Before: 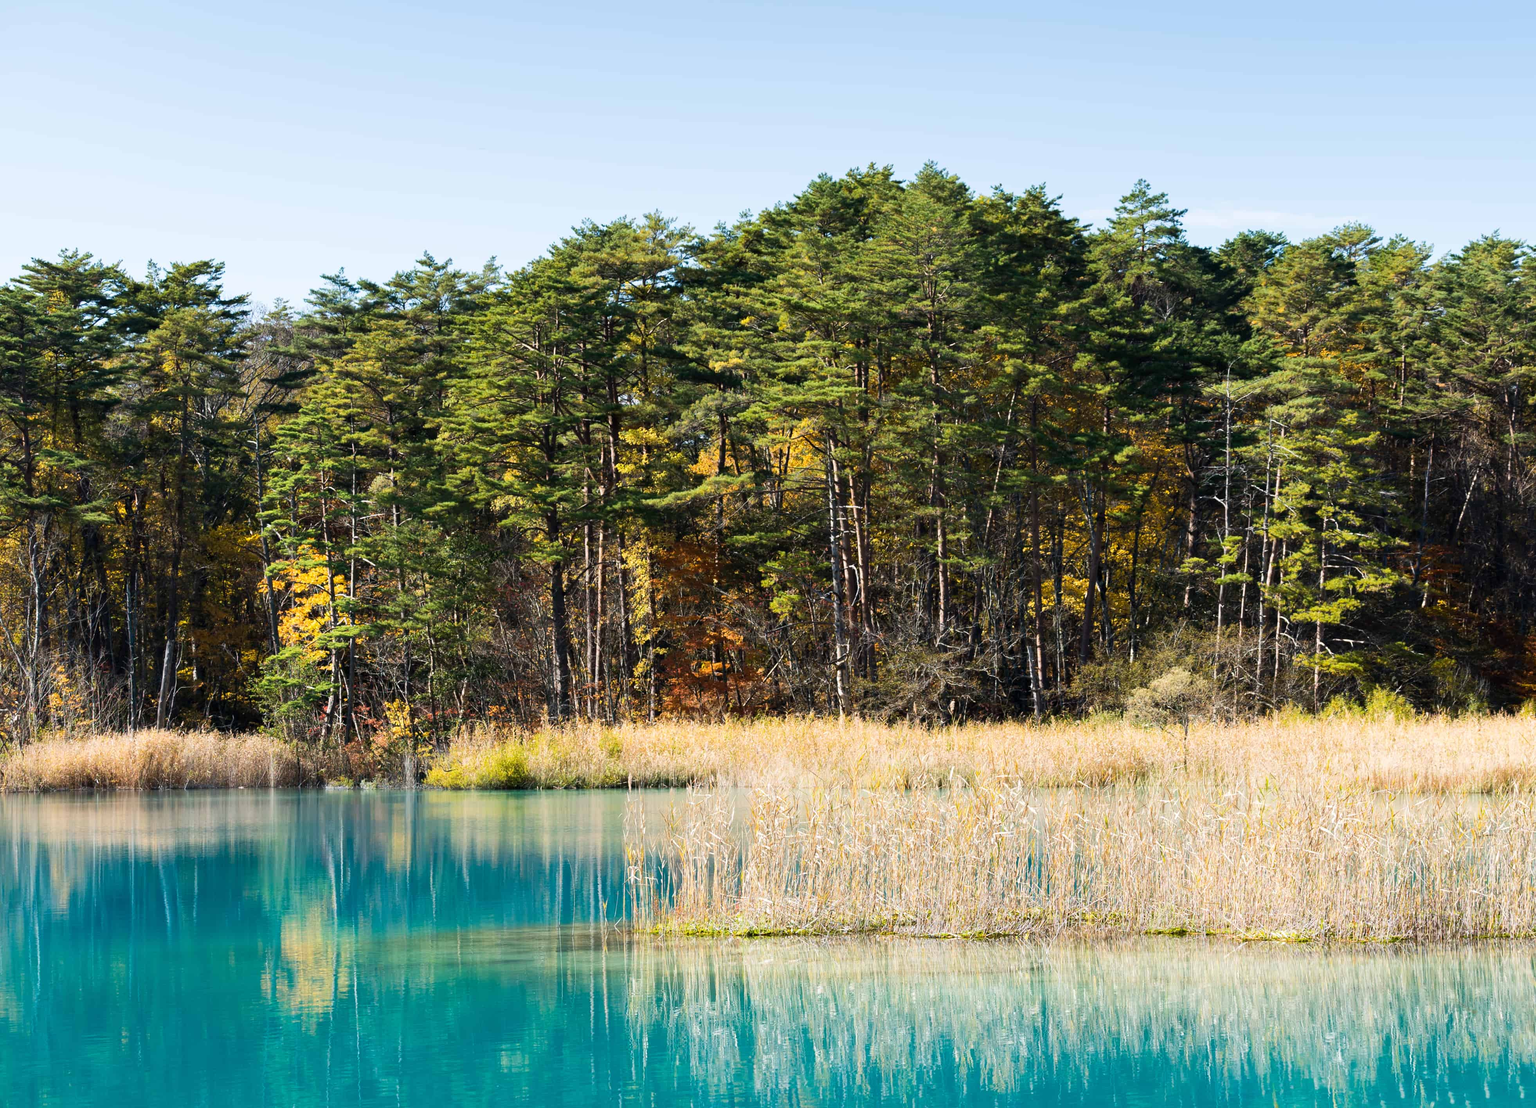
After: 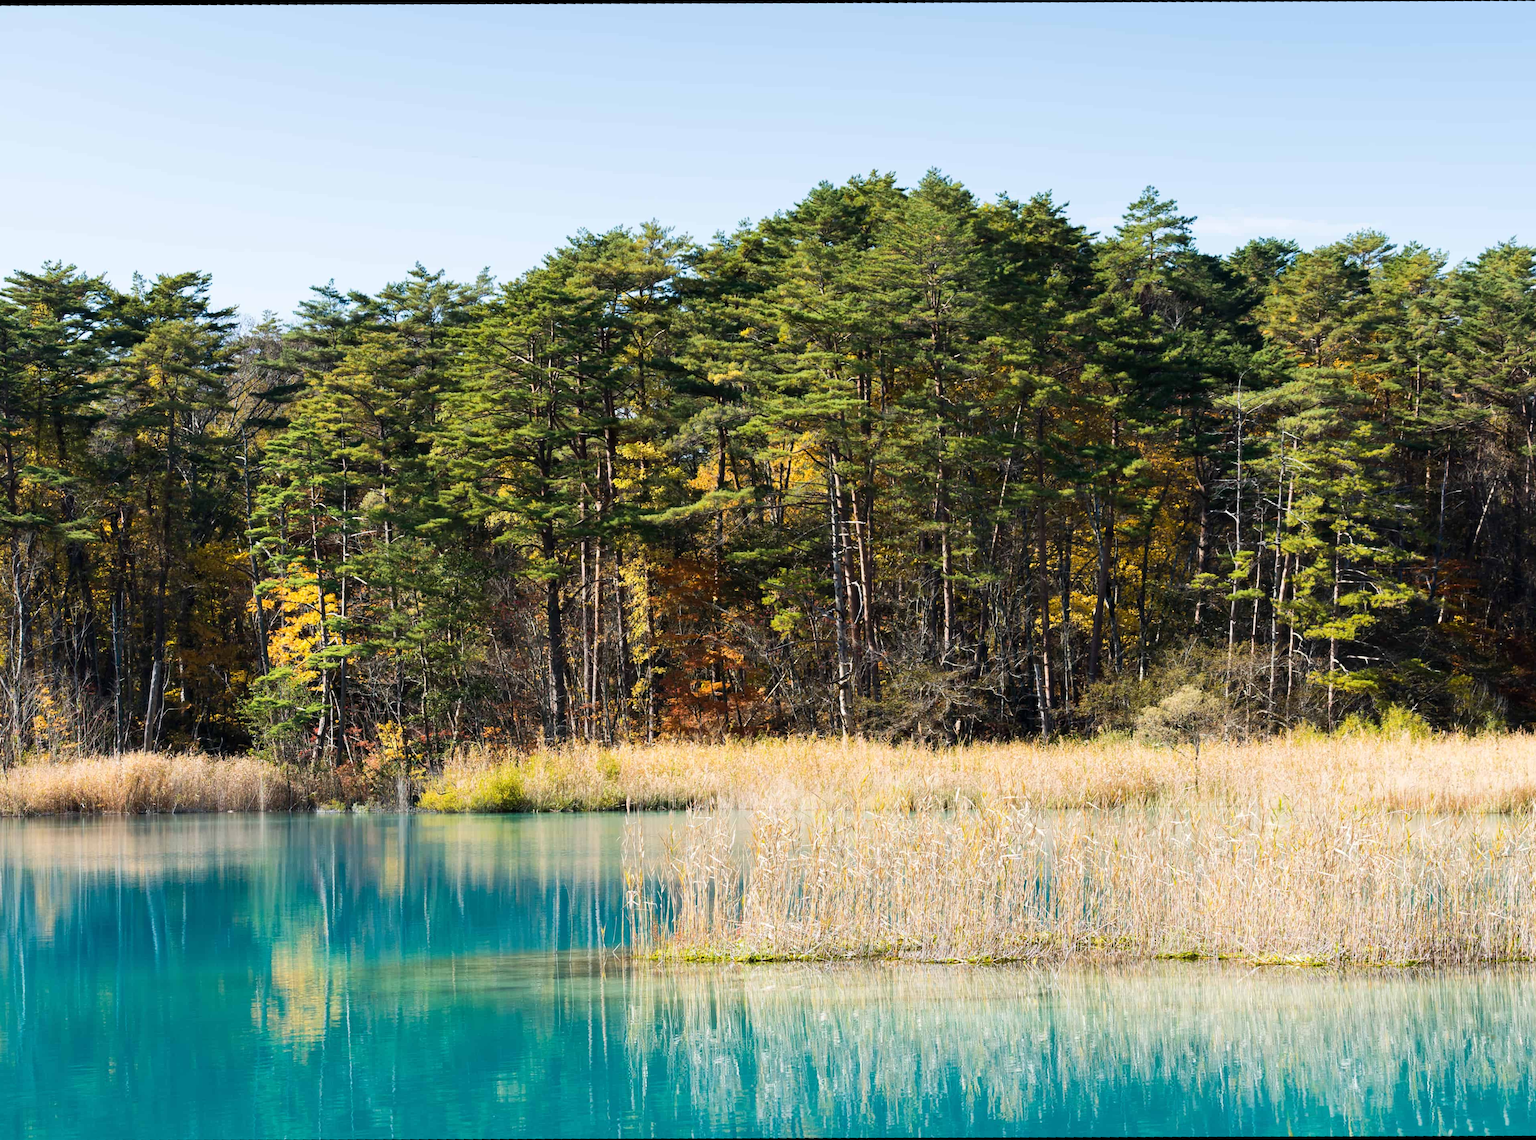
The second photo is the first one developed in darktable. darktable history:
crop and rotate: angle -2.38°
rotate and perspective: rotation -2.56°, automatic cropping off
